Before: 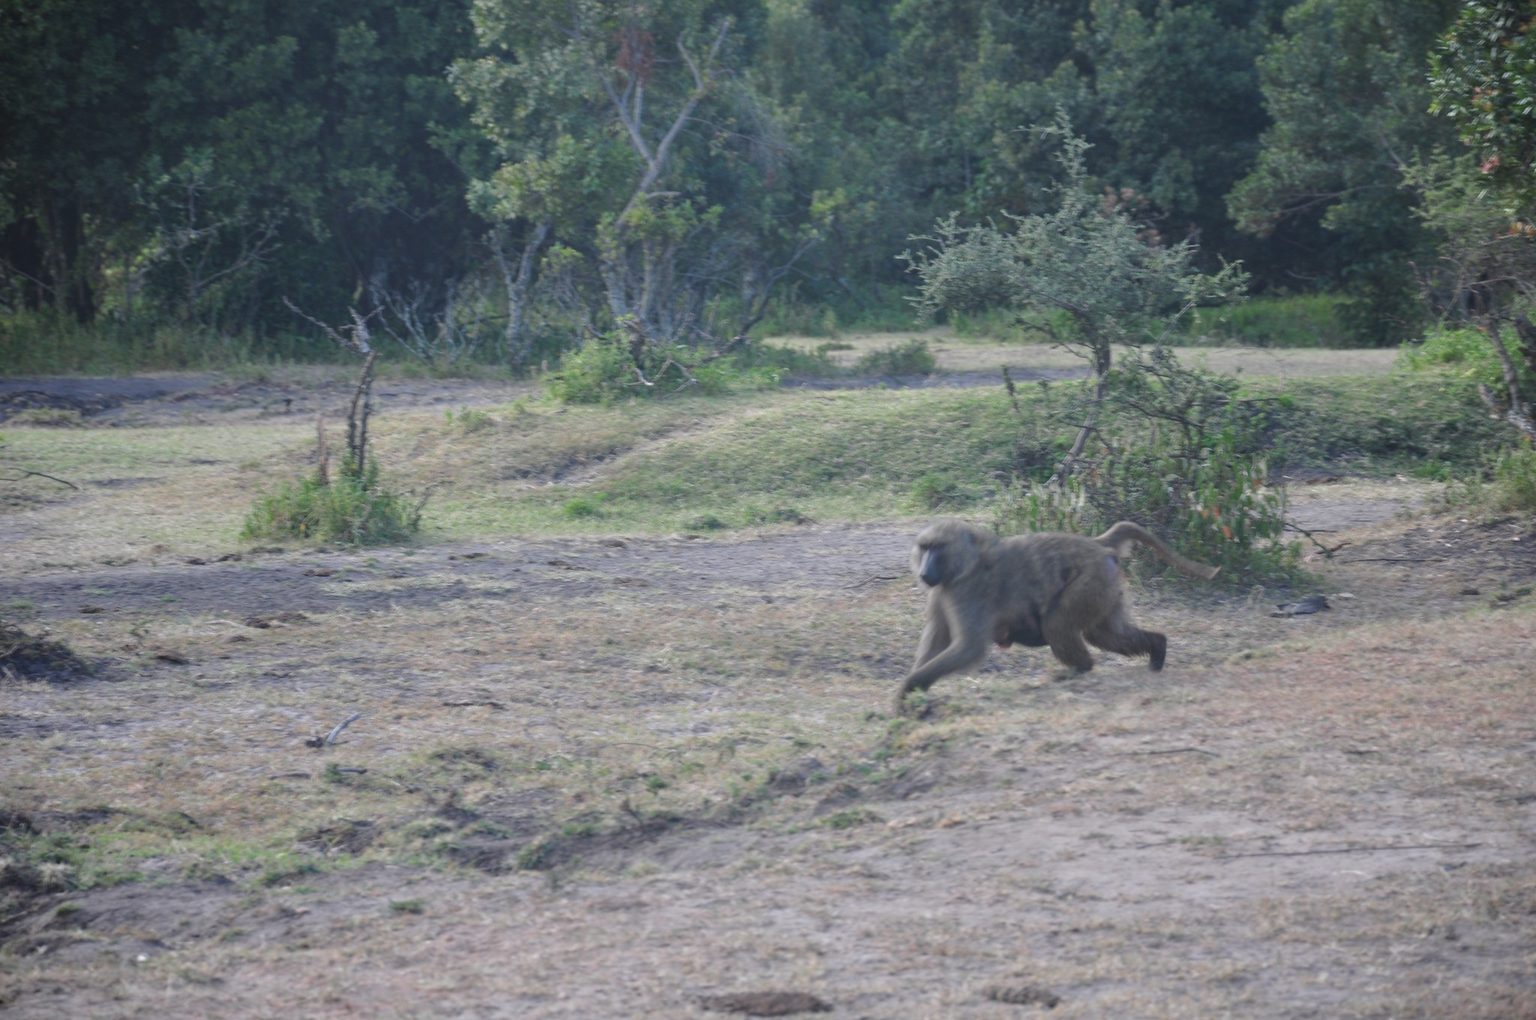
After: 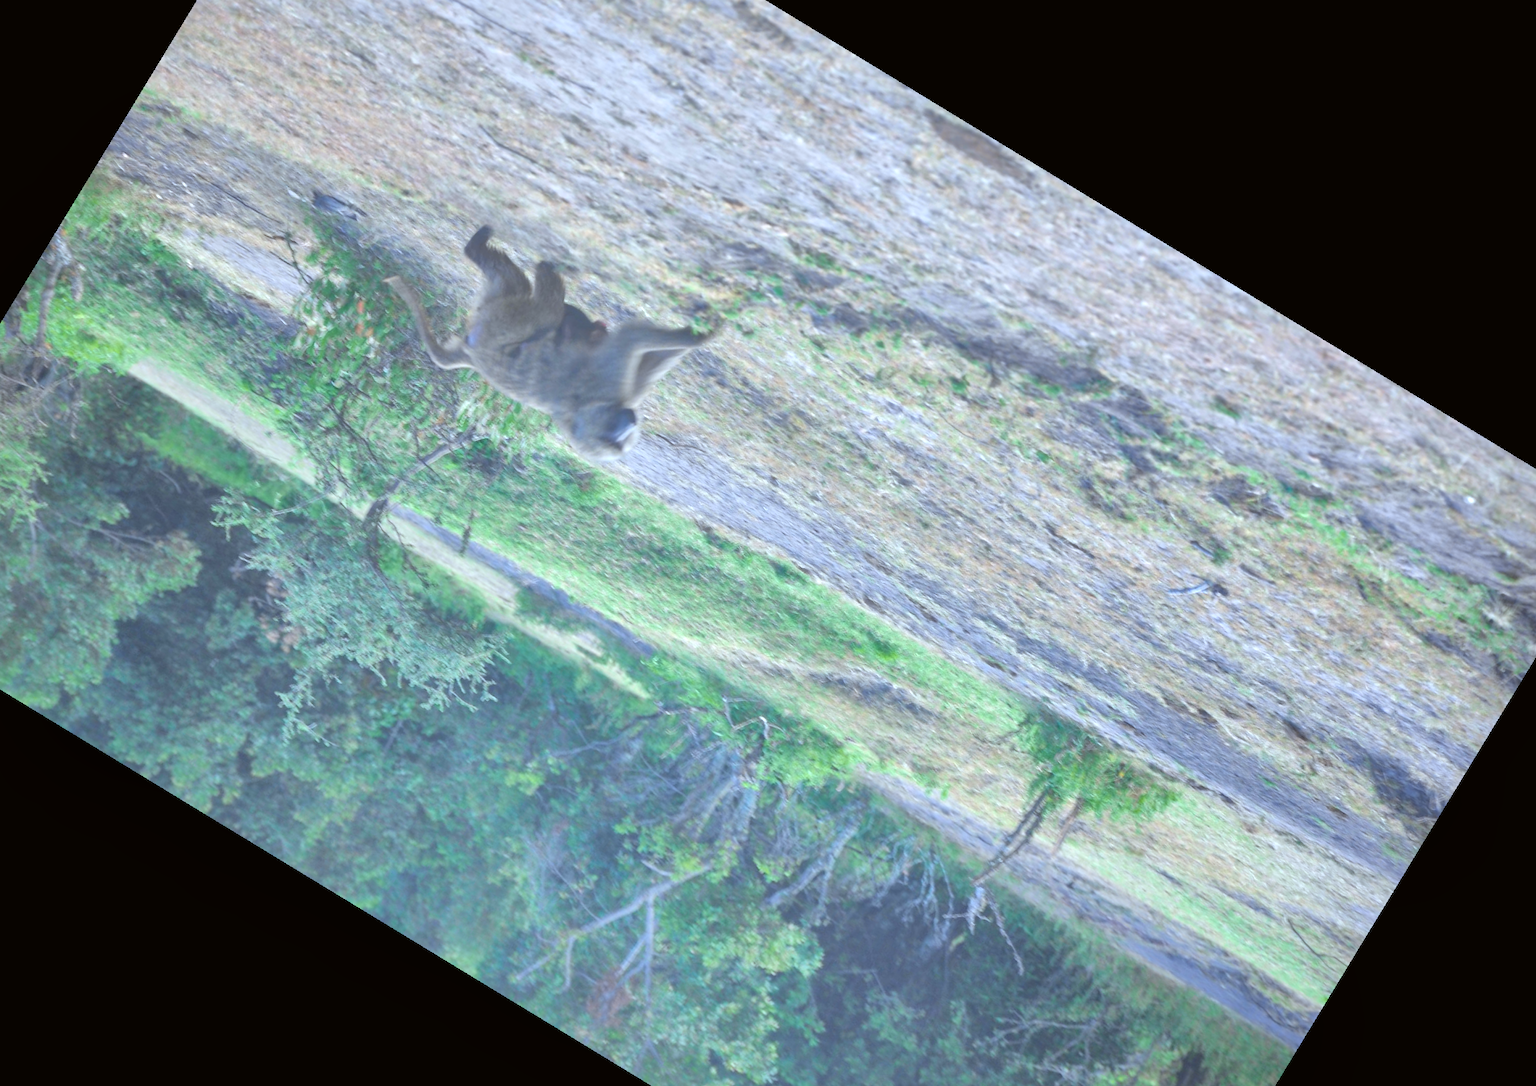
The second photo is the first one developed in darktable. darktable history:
local contrast: mode bilateral grid, contrast 20, coarseness 50, detail 120%, midtone range 0.2
tone curve: curves: ch0 [(0, 0) (0.068, 0.031) (0.175, 0.139) (0.32, 0.345) (0.495, 0.544) (0.748, 0.762) (0.993, 0.954)]; ch1 [(0, 0) (0.294, 0.184) (0.34, 0.303) (0.371, 0.344) (0.441, 0.408) (0.477, 0.474) (0.499, 0.5) (0.529, 0.523) (0.677, 0.762) (1, 1)]; ch2 [(0, 0) (0.431, 0.419) (0.495, 0.502) (0.524, 0.534) (0.557, 0.56) (0.634, 0.654) (0.728, 0.722) (1, 1)], color space Lab, independent channels, preserve colors none
exposure: black level correction 0, exposure 0.95 EV, compensate exposure bias true, compensate highlight preservation false
tone equalizer: on, module defaults
shadows and highlights: on, module defaults
contrast brightness saturation: brightness 0.15
crop and rotate: angle 148.68°, left 9.111%, top 15.603%, right 4.588%, bottom 17.041%
white balance: red 0.925, blue 1.046
